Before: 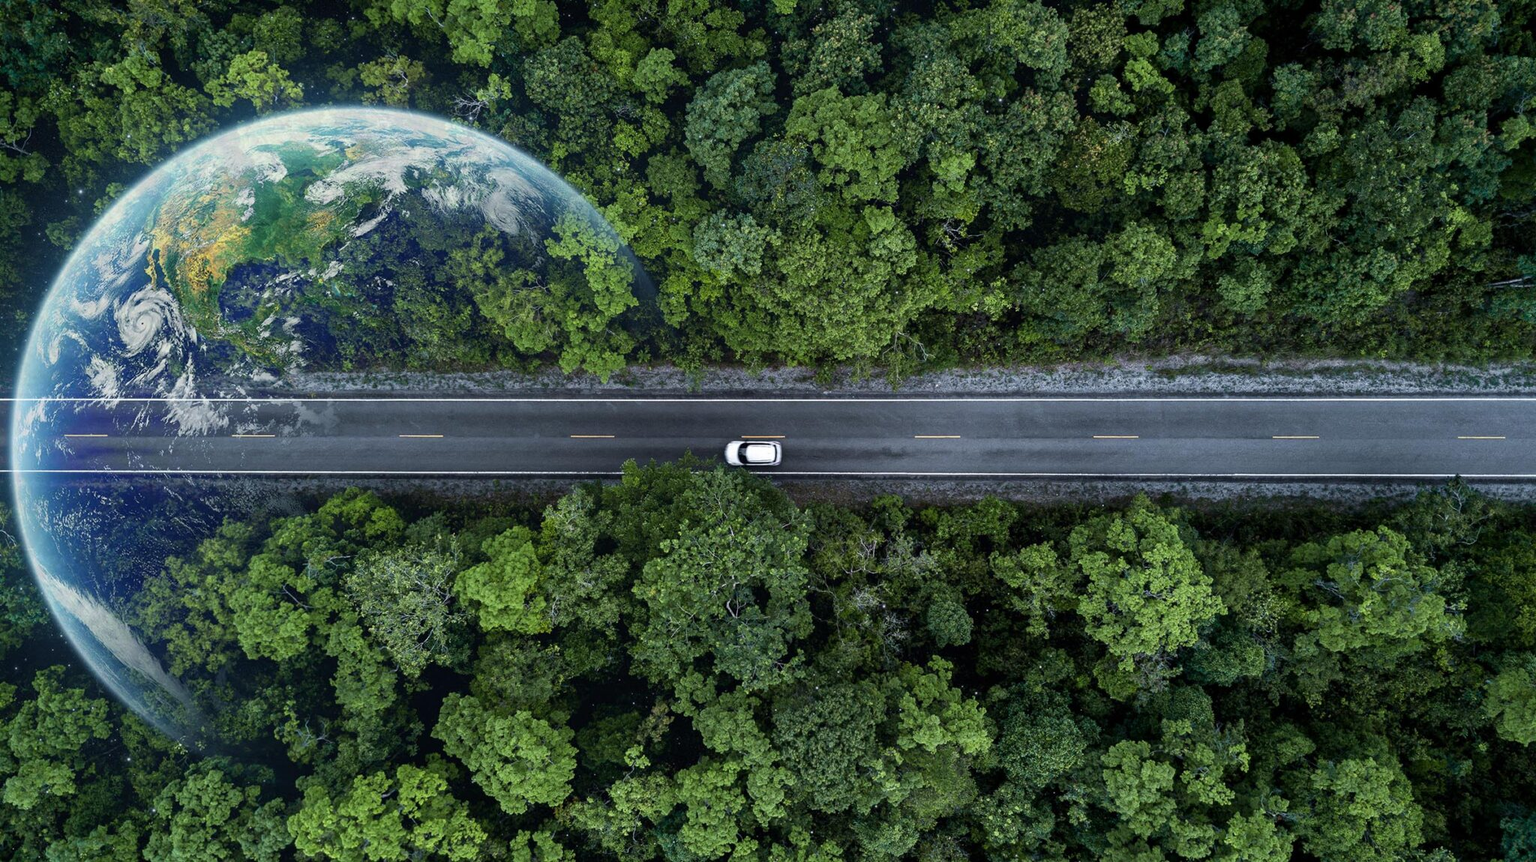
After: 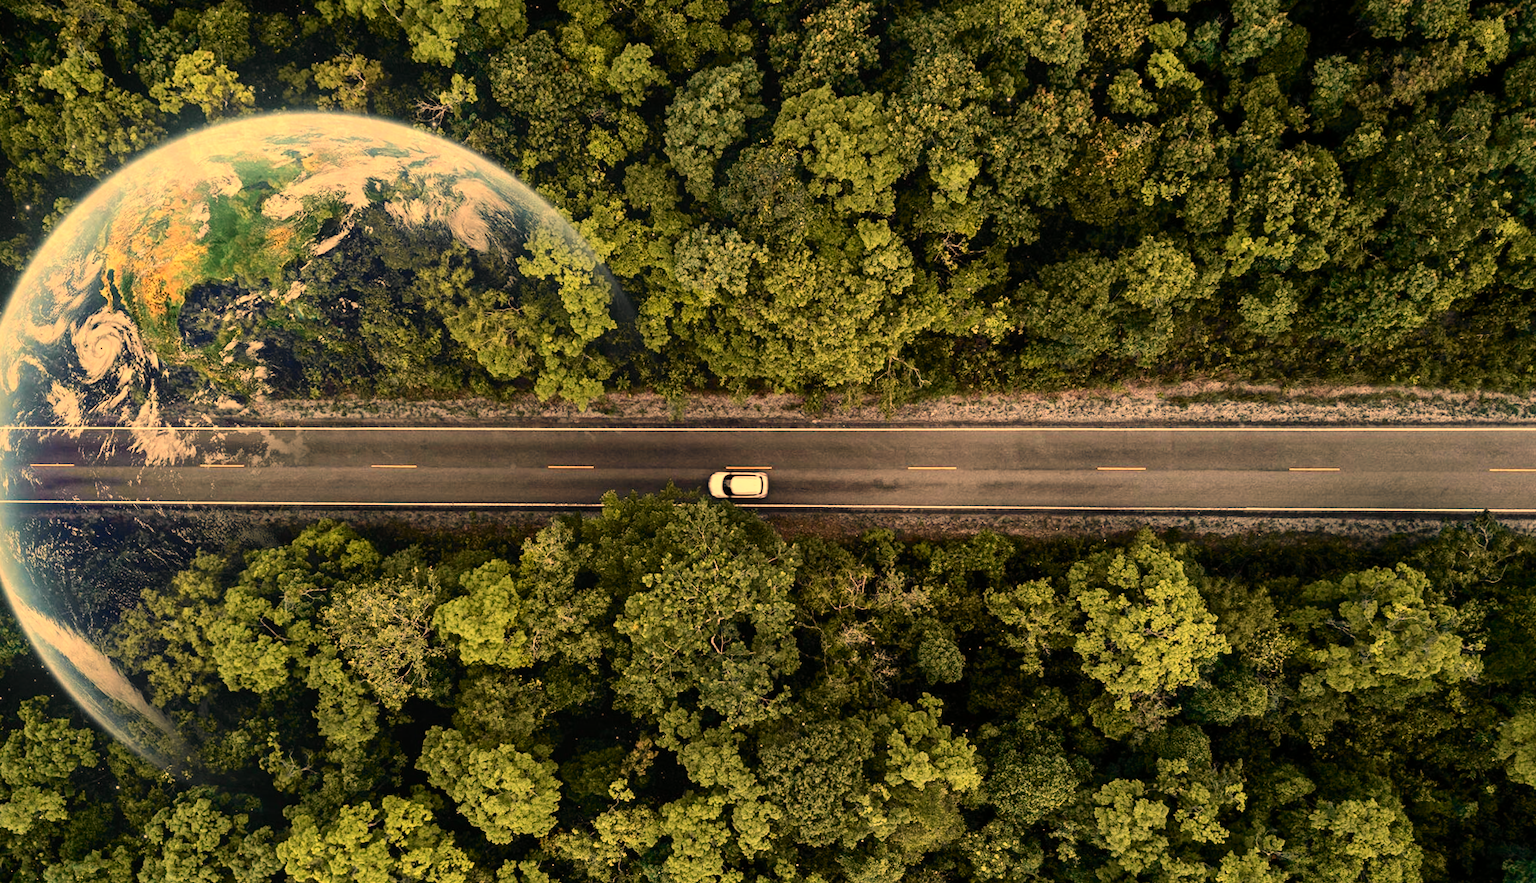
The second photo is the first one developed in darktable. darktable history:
tone curve: curves: ch0 [(0, 0) (0.037, 0.025) (0.131, 0.093) (0.275, 0.256) (0.476, 0.517) (0.607, 0.667) (0.691, 0.745) (0.789, 0.836) (0.911, 0.925) (0.997, 0.995)]; ch1 [(0, 0) (0.301, 0.3) (0.444, 0.45) (0.493, 0.495) (0.507, 0.503) (0.534, 0.533) (0.582, 0.58) (0.658, 0.693) (0.746, 0.77) (1, 1)]; ch2 [(0, 0) (0.246, 0.233) (0.36, 0.352) (0.415, 0.418) (0.476, 0.492) (0.502, 0.504) (0.525, 0.518) (0.539, 0.544) (0.586, 0.602) (0.634, 0.651) (0.706, 0.727) (0.853, 0.852) (1, 0.951)], color space Lab, independent channels, preserve colors none
rotate and perspective: rotation 0.074°, lens shift (vertical) 0.096, lens shift (horizontal) -0.041, crop left 0.043, crop right 0.952, crop top 0.024, crop bottom 0.979
white balance: red 1.467, blue 0.684
